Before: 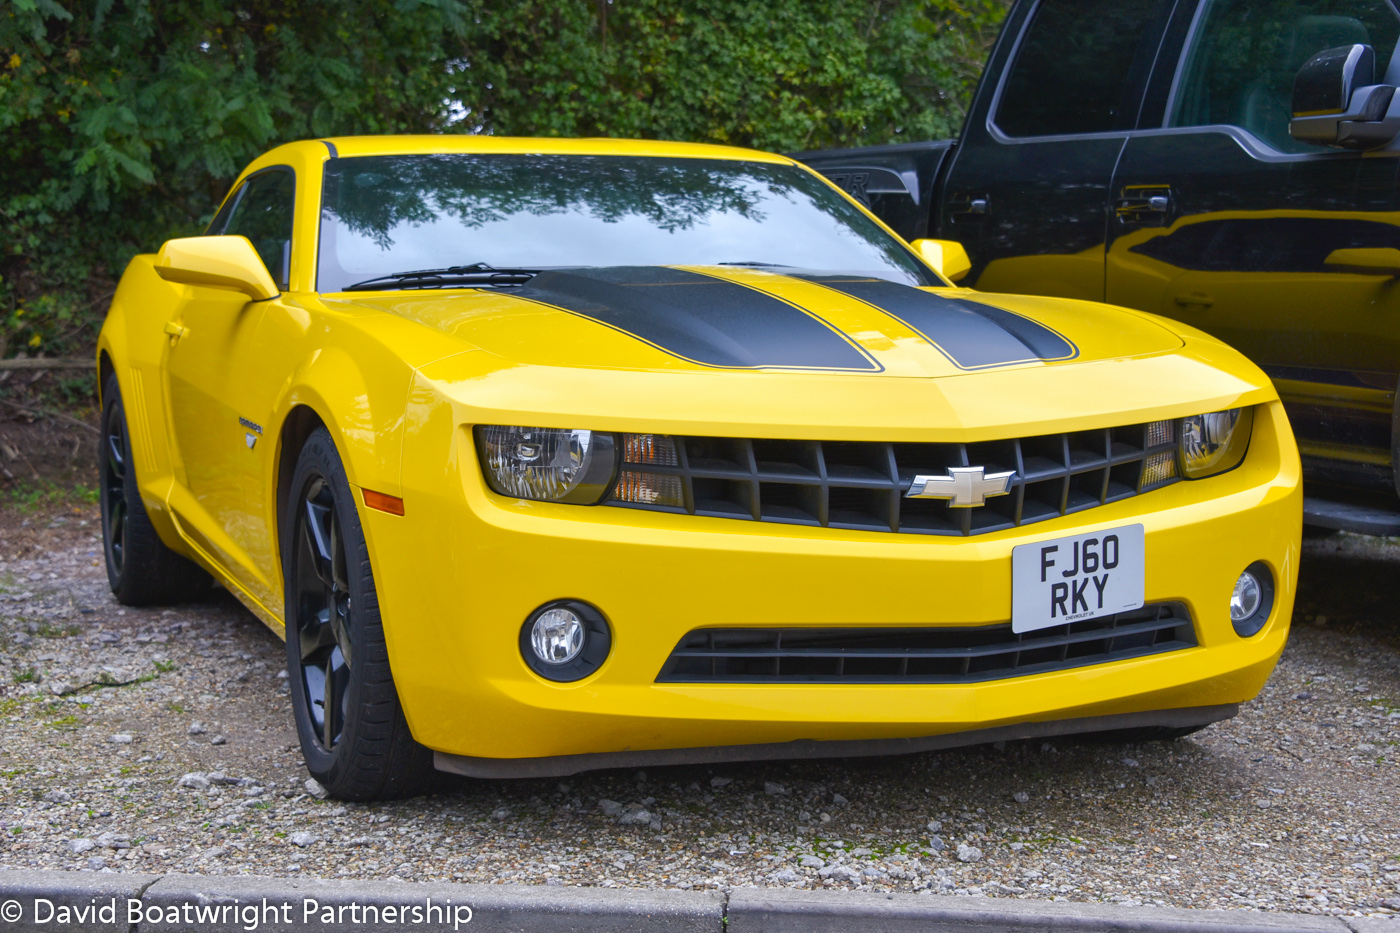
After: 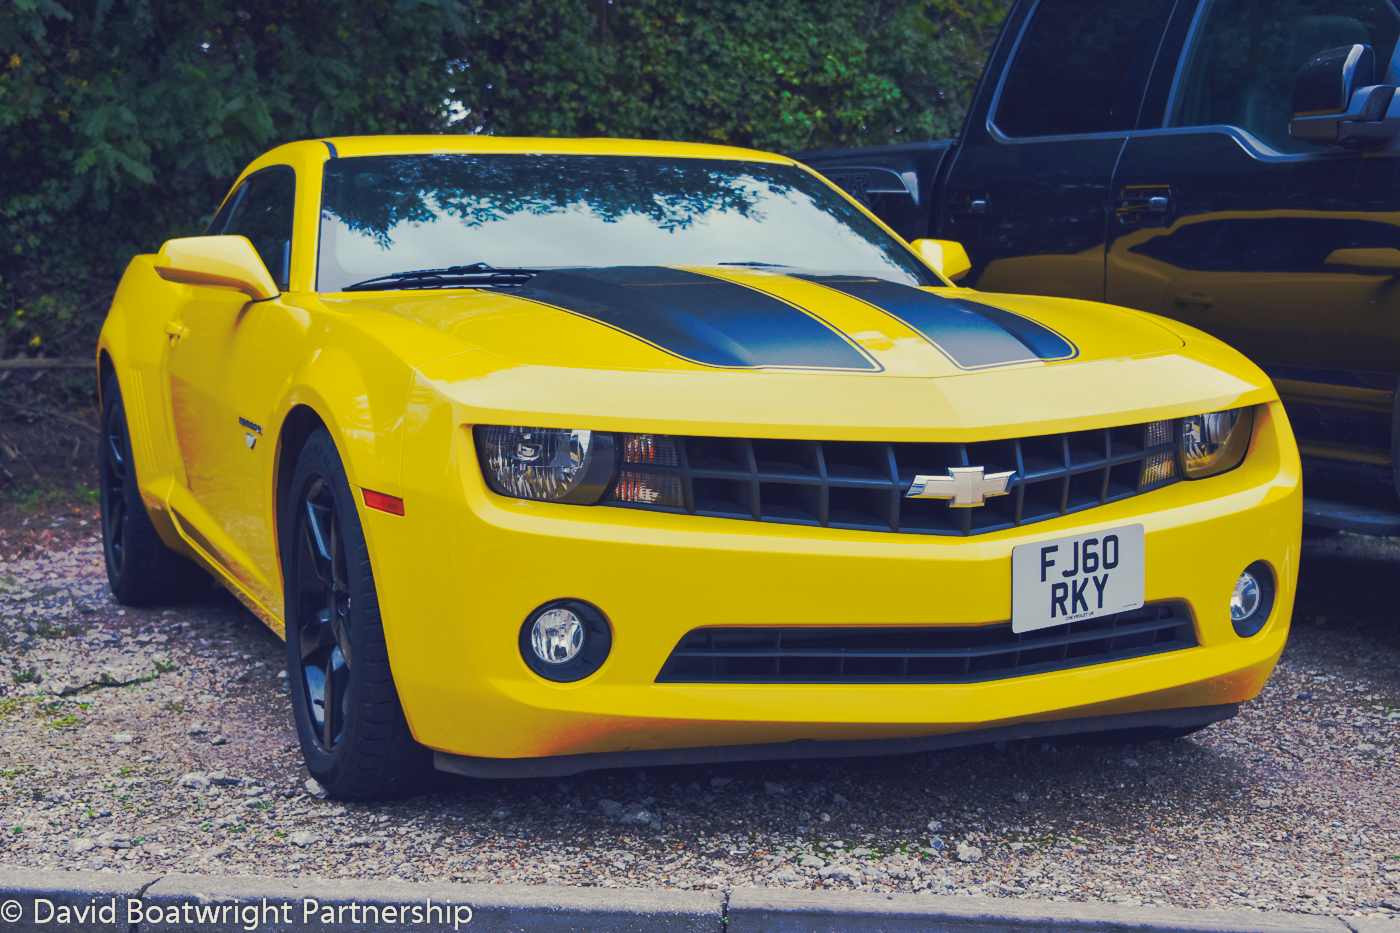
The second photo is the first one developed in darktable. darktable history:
tone curve: curves: ch0 [(0, 0) (0.003, 0.002) (0.011, 0.01) (0.025, 0.021) (0.044, 0.038) (0.069, 0.06) (0.1, 0.086) (0.136, 0.117) (0.177, 0.153) (0.224, 0.193) (0.277, 0.238) (0.335, 0.288) (0.399, 0.343) (0.468, 0.403) (0.543, 0.582) (0.623, 0.656) (0.709, 0.734) (0.801, 0.818) (0.898, 0.906) (1, 1)], preserve colors none
color look up table: target L [84.62, 83, 81.4, 77.38, 76.27, 75.35, 71.63, 71.47, 70.9, 59.76, 54.58, 55.84, 48.37, 44.28, 19.11, 200, 81.53, 76.27, 70.69, 60.98, 59.72, 54.14, 43.58, 42.5, 39.43, 35.5, 19.44, 11.07, 68.99, 69.63, 62.94, 53, 52.12, 49.7, 46.3, 44.24, 33.69, 29.55, 34.13, 31.02, 28.23, 22.13, 11.65, 84.06, 77.08, 67.59, 51.17, 31.31, 9.952], target a [-10.78, -17.59, -26.96, -55.01, -56.96, -11, -64.85, -35.07, -9.03, -41.78, -38.8, 1.135, -41.53, -20.86, -14.01, 0, -1.226, 16.57, 12.72, 42.31, 17.51, 54.96, 31.83, 42.37, 61.71, 6.639, 19.49, 16.48, 29.16, 12.55, 8.737, 64.29, -10.37, 73.19, 60.97, 13.28, 26.02, 38.57, 56.7, 20.3, 3.269, 8.53, 24.74, -4.31, -40.57, -21.95, -17.08, -14.76, 4.984], target b [44.76, 15.79, 70.86, 12.72, 32.39, 66.23, 60.45, 20.82, 14.81, 4.152, 44.62, 37.86, 21.42, 15.93, -0.053, 0, 35.58, 5.887, 63.19, 7.584, 18.64, 25.7, -4.09, 23.13, 32.62, -3.952, 1.3, -19.05, -13.62, -16.89, -1.357, -15.78, -42.99, -45.61, -6.394, -24.16, -40.22, -80.05, -47.63, -64.09, -22.3, -39.79, -48.49, 4.467, -5.563, -20.1, -14.52, -17.72, -19.58], num patches 49
